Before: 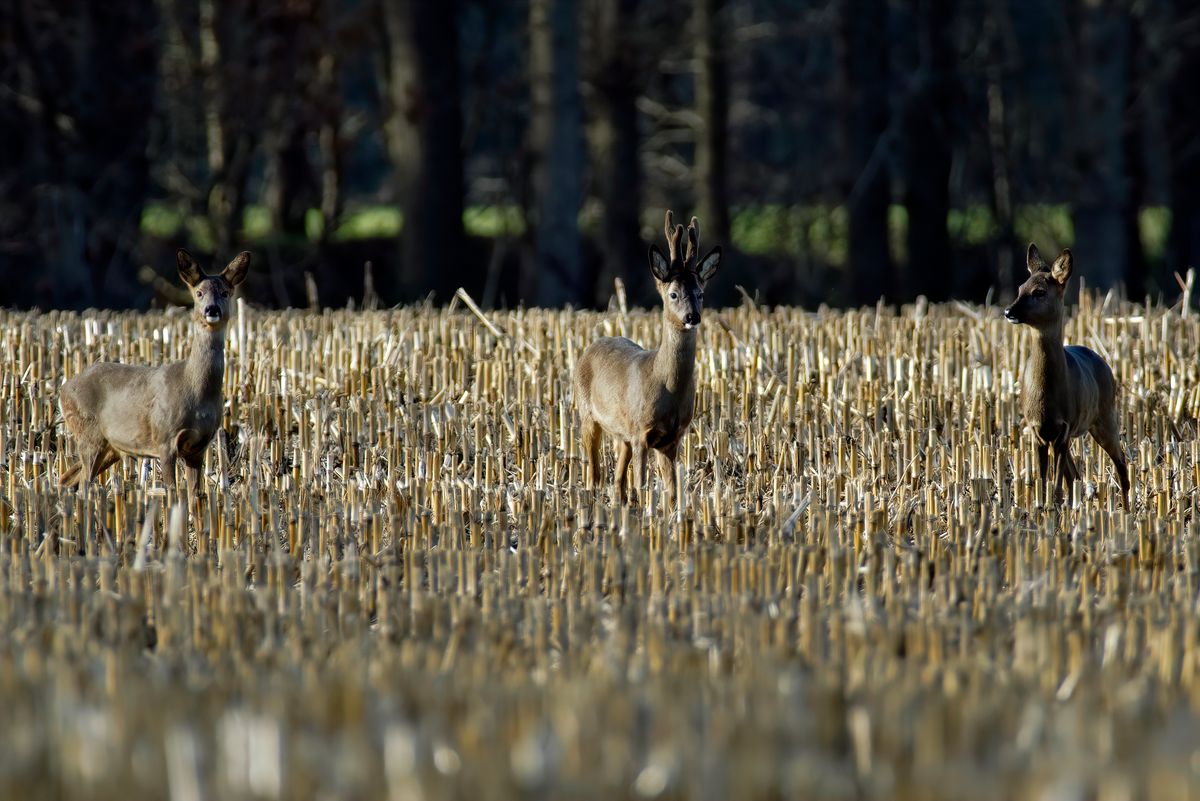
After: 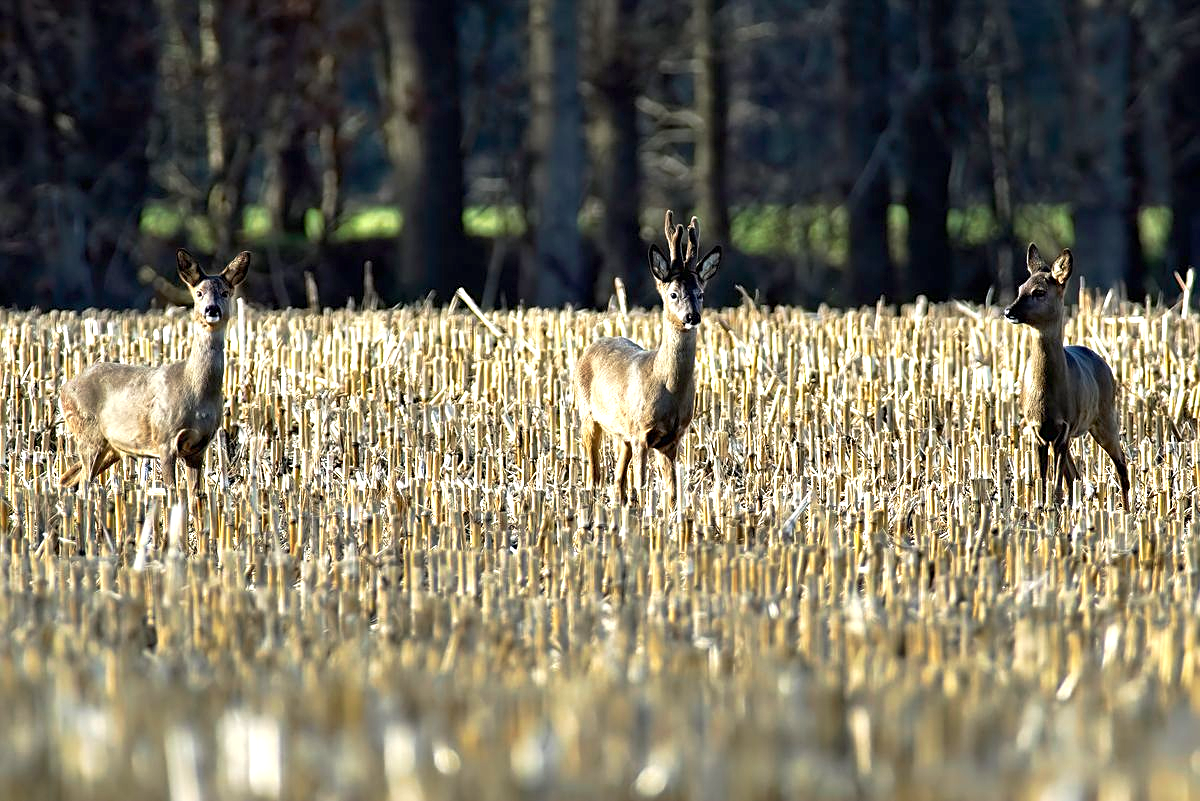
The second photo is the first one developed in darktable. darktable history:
exposure: black level correction 0, exposure 0.498 EV, compensate exposure bias true, compensate highlight preservation false
sharpen: on, module defaults
tone curve: curves: ch0 [(0, 0) (0.15, 0.17) (0.452, 0.437) (0.611, 0.588) (0.751, 0.749) (1, 1)]; ch1 [(0, 0) (0.325, 0.327) (0.412, 0.45) (0.453, 0.484) (0.5, 0.499) (0.541, 0.55) (0.617, 0.612) (0.695, 0.697) (1, 1)]; ch2 [(0, 0) (0.386, 0.397) (0.452, 0.459) (0.505, 0.498) (0.524, 0.547) (0.574, 0.566) (0.633, 0.641) (1, 1)], preserve colors none
